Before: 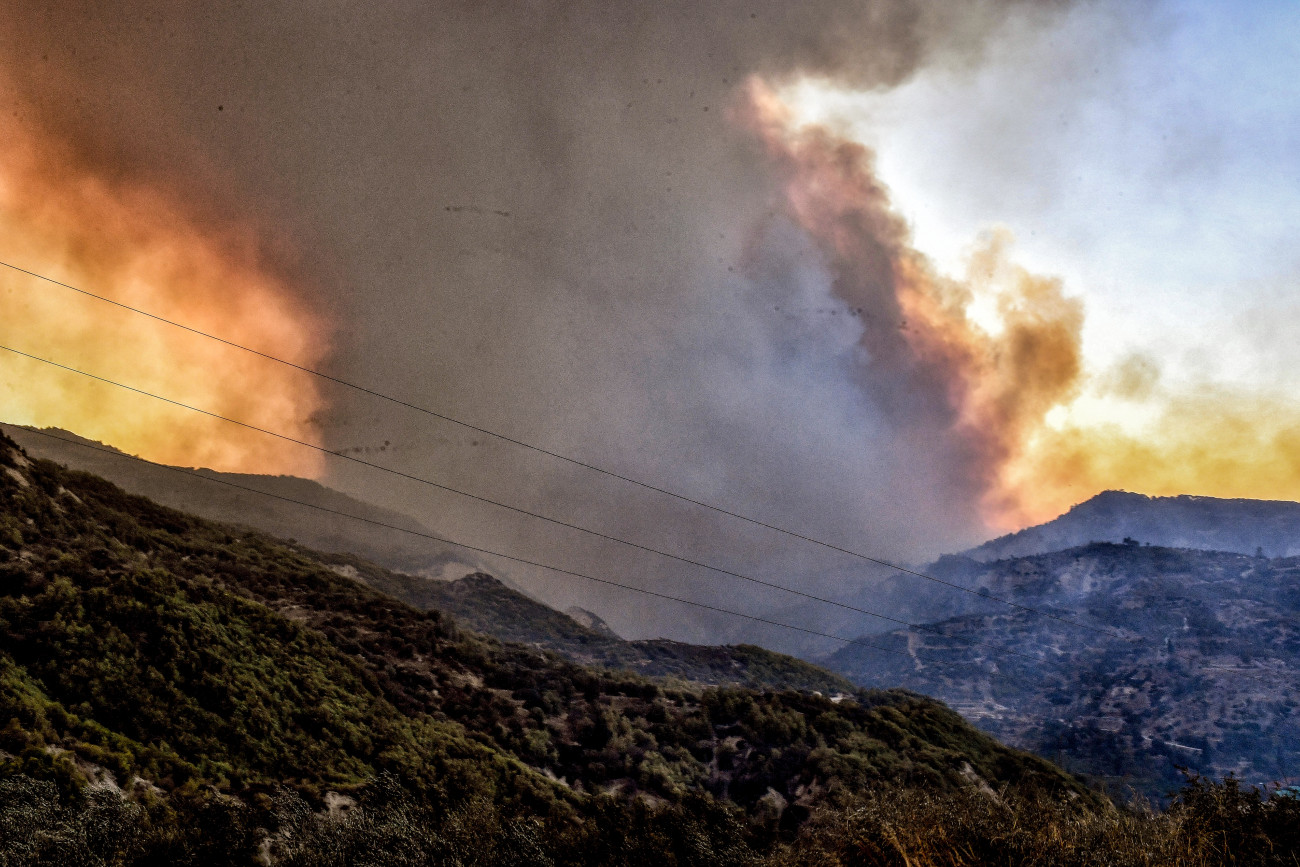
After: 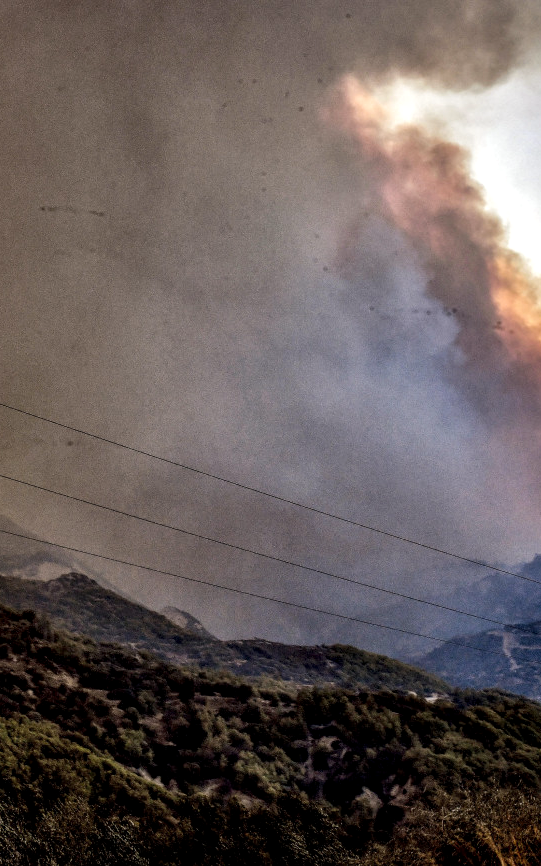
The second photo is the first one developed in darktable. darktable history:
local contrast: on, module defaults
crop: left 31.229%, right 27.105%
white balance: red 1.009, blue 0.985
exposure: compensate highlight preservation false
